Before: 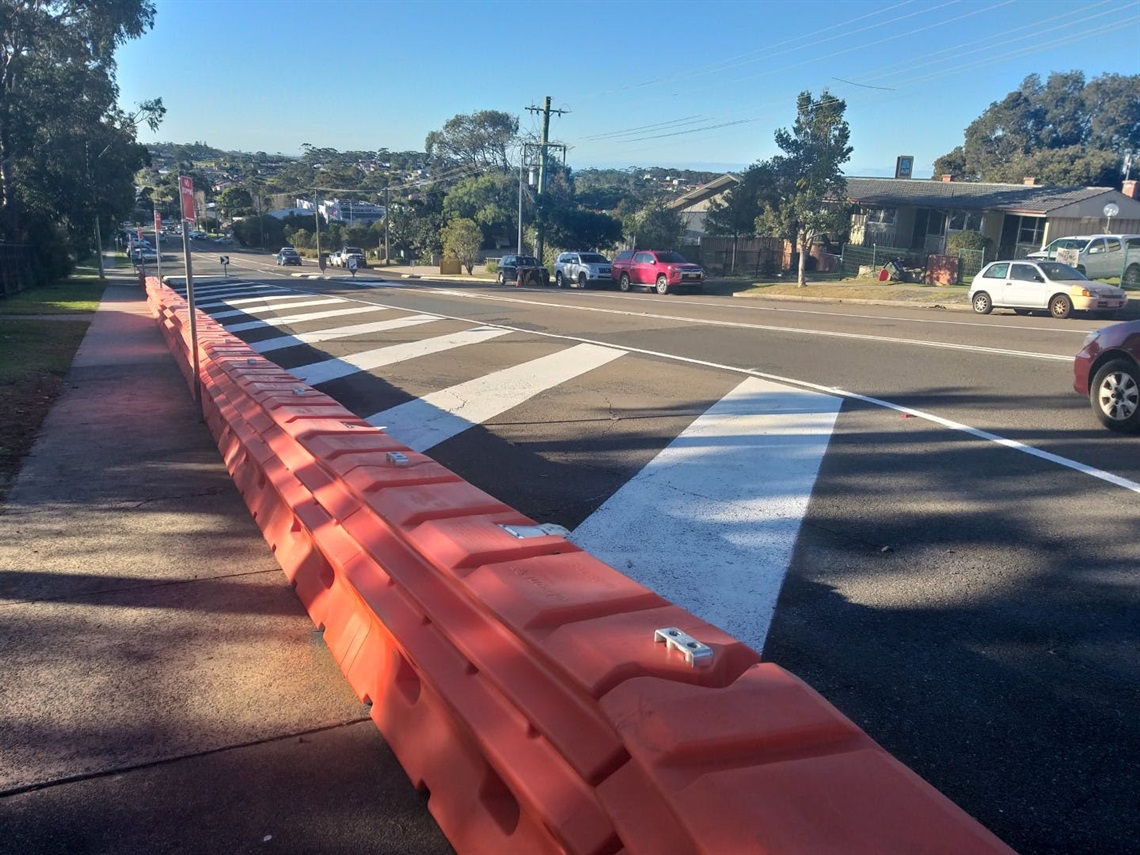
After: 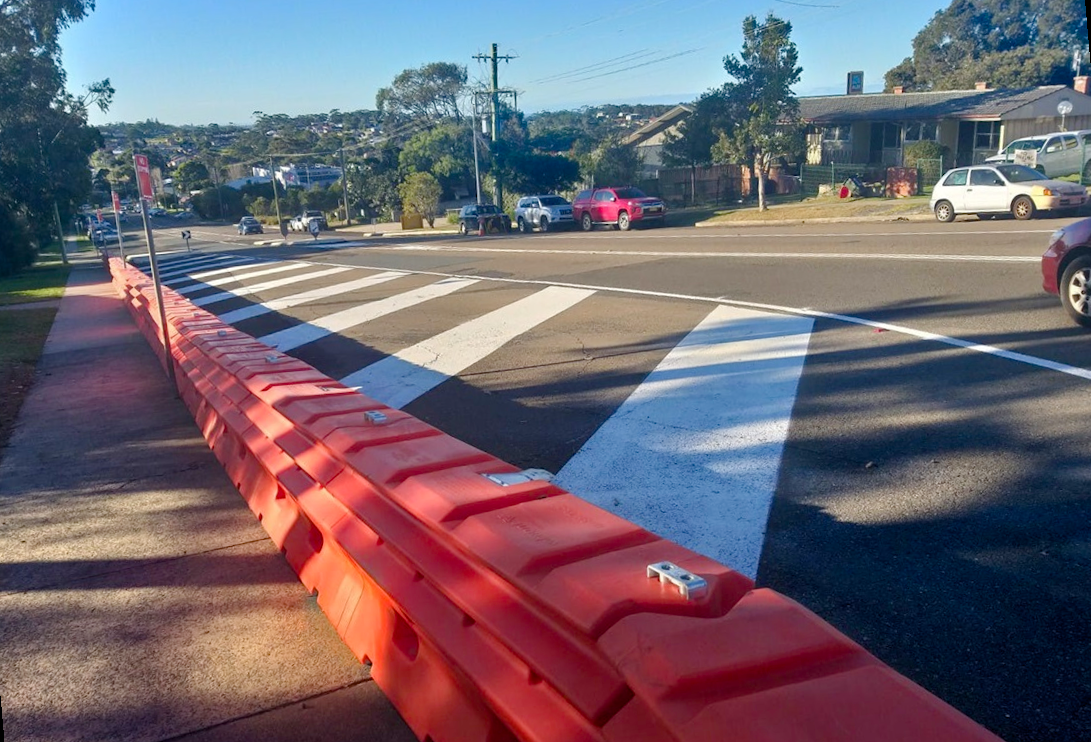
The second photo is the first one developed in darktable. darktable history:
rotate and perspective: rotation -5°, crop left 0.05, crop right 0.952, crop top 0.11, crop bottom 0.89
color balance rgb: perceptual saturation grading › global saturation 20%, perceptual saturation grading › highlights -25%, perceptual saturation grading › shadows 50%
